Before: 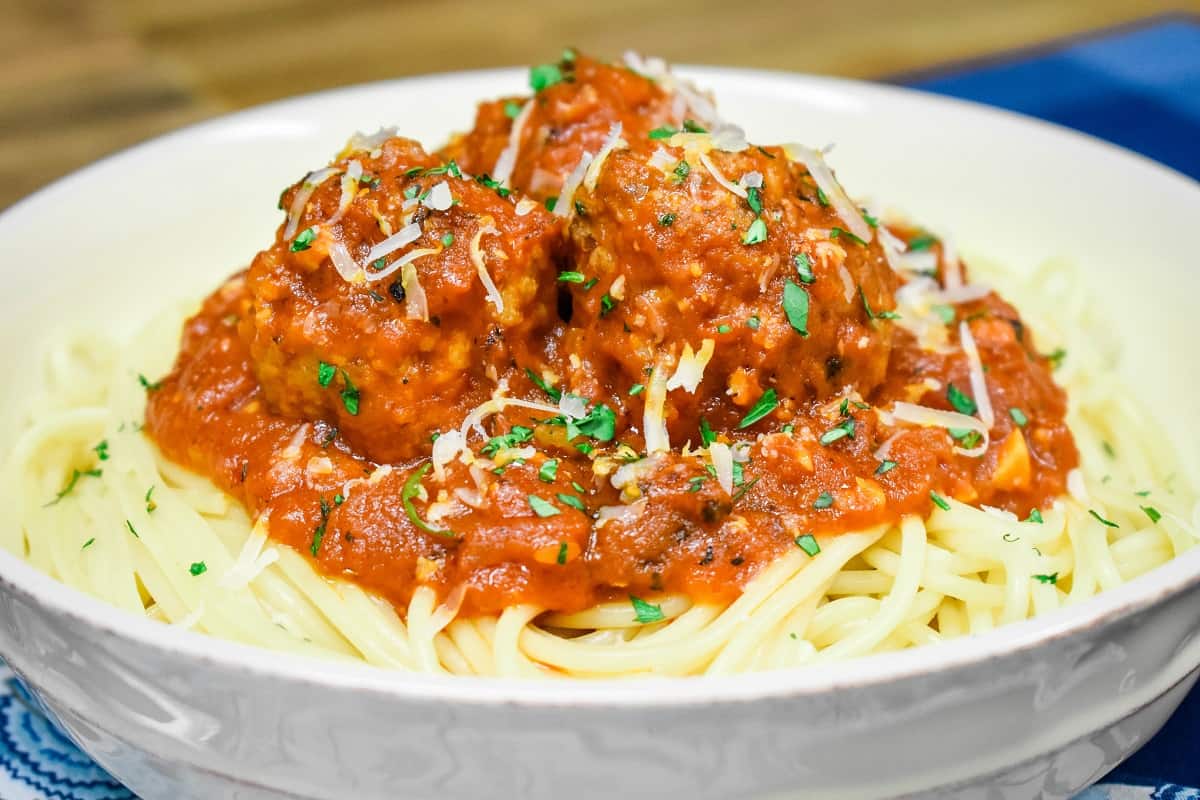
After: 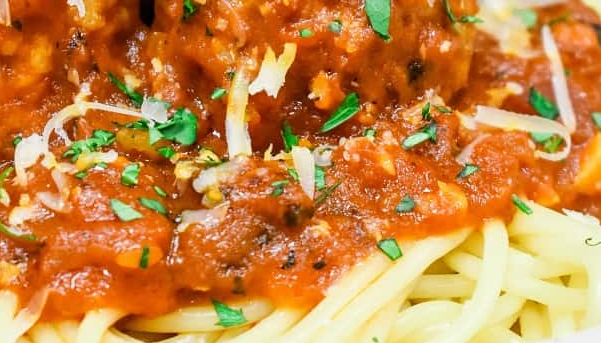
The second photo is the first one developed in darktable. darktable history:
crop: left 34.848%, top 37.095%, right 15.067%, bottom 20.023%
